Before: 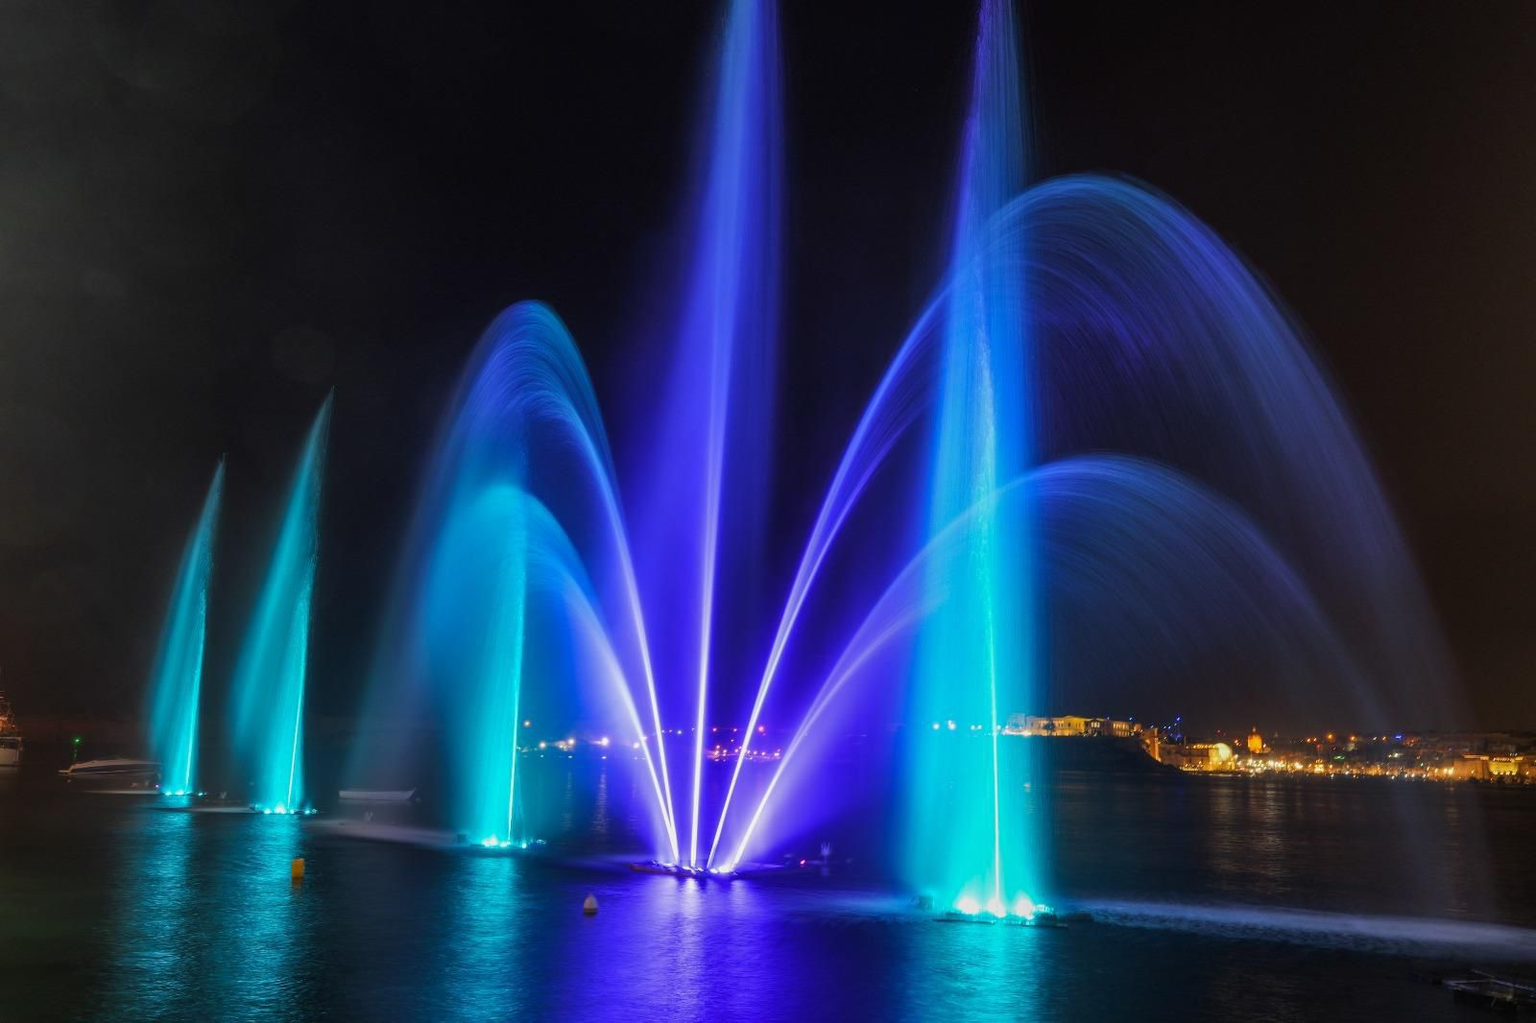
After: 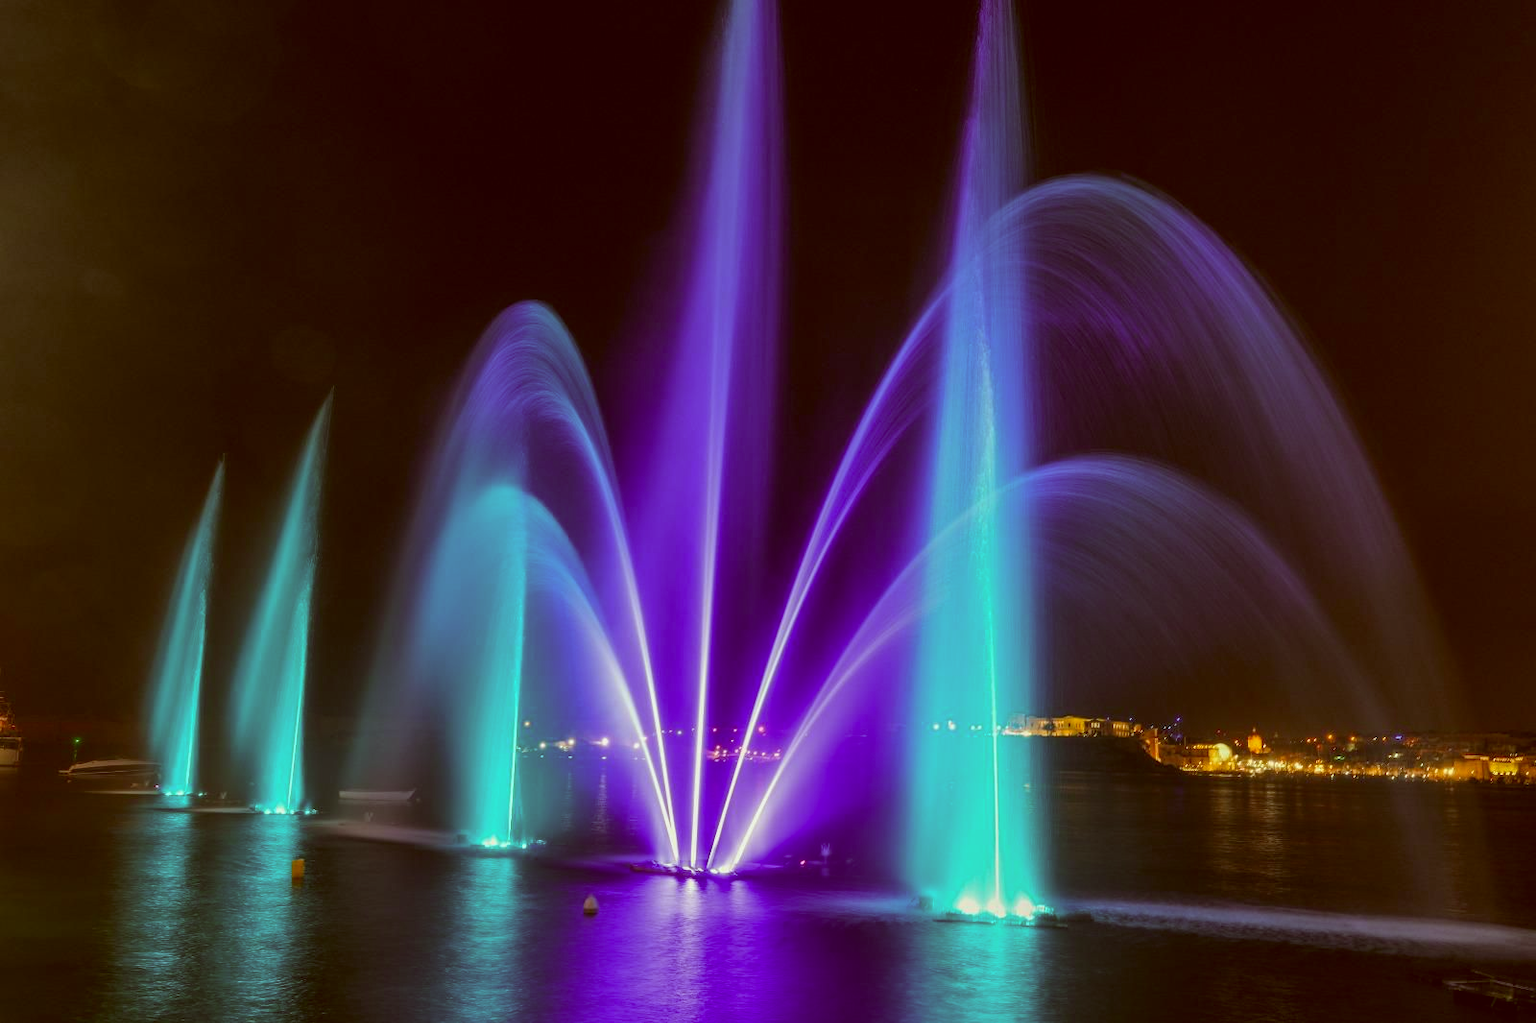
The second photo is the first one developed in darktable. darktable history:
color correction: highlights a* -5.98, highlights b* 9.4, shadows a* 10.38, shadows b* 23.94
